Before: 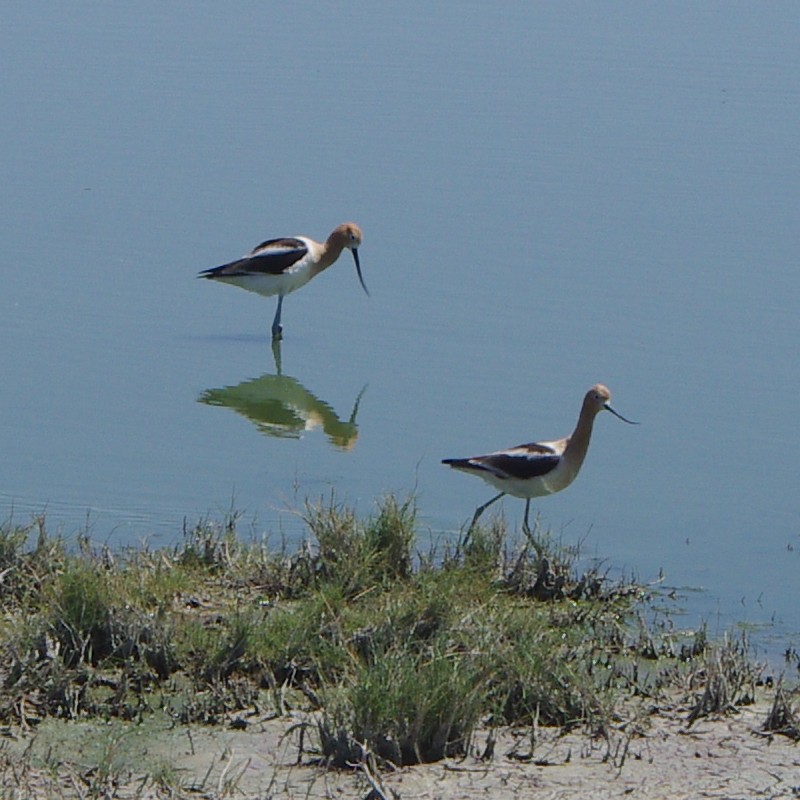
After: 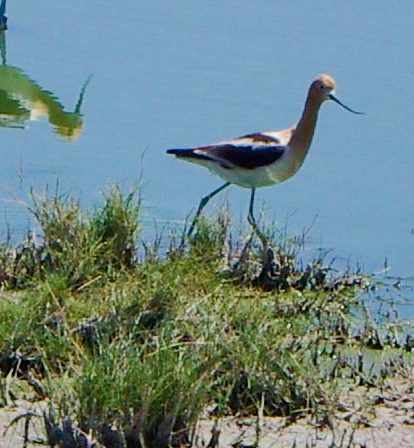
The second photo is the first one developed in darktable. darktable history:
crop: left 34.479%, top 38.822%, right 13.718%, bottom 5.172%
shadows and highlights: on, module defaults
exposure: black level correction 0.001, exposure 1.05 EV, compensate exposure bias true, compensate highlight preservation false
velvia: on, module defaults
contrast brightness saturation: contrast 0.07, brightness -0.13, saturation 0.06
filmic rgb: black relative exposure -7.65 EV, white relative exposure 4.56 EV, hardness 3.61
color balance rgb: shadows lift › luminance -20%, power › hue 72.24°, highlights gain › luminance 15%, global offset › hue 171.6°, perceptual saturation grading › global saturation 14.09%, perceptual saturation grading › highlights -25%, perceptual saturation grading › shadows 25%, global vibrance 25%, contrast 10%
